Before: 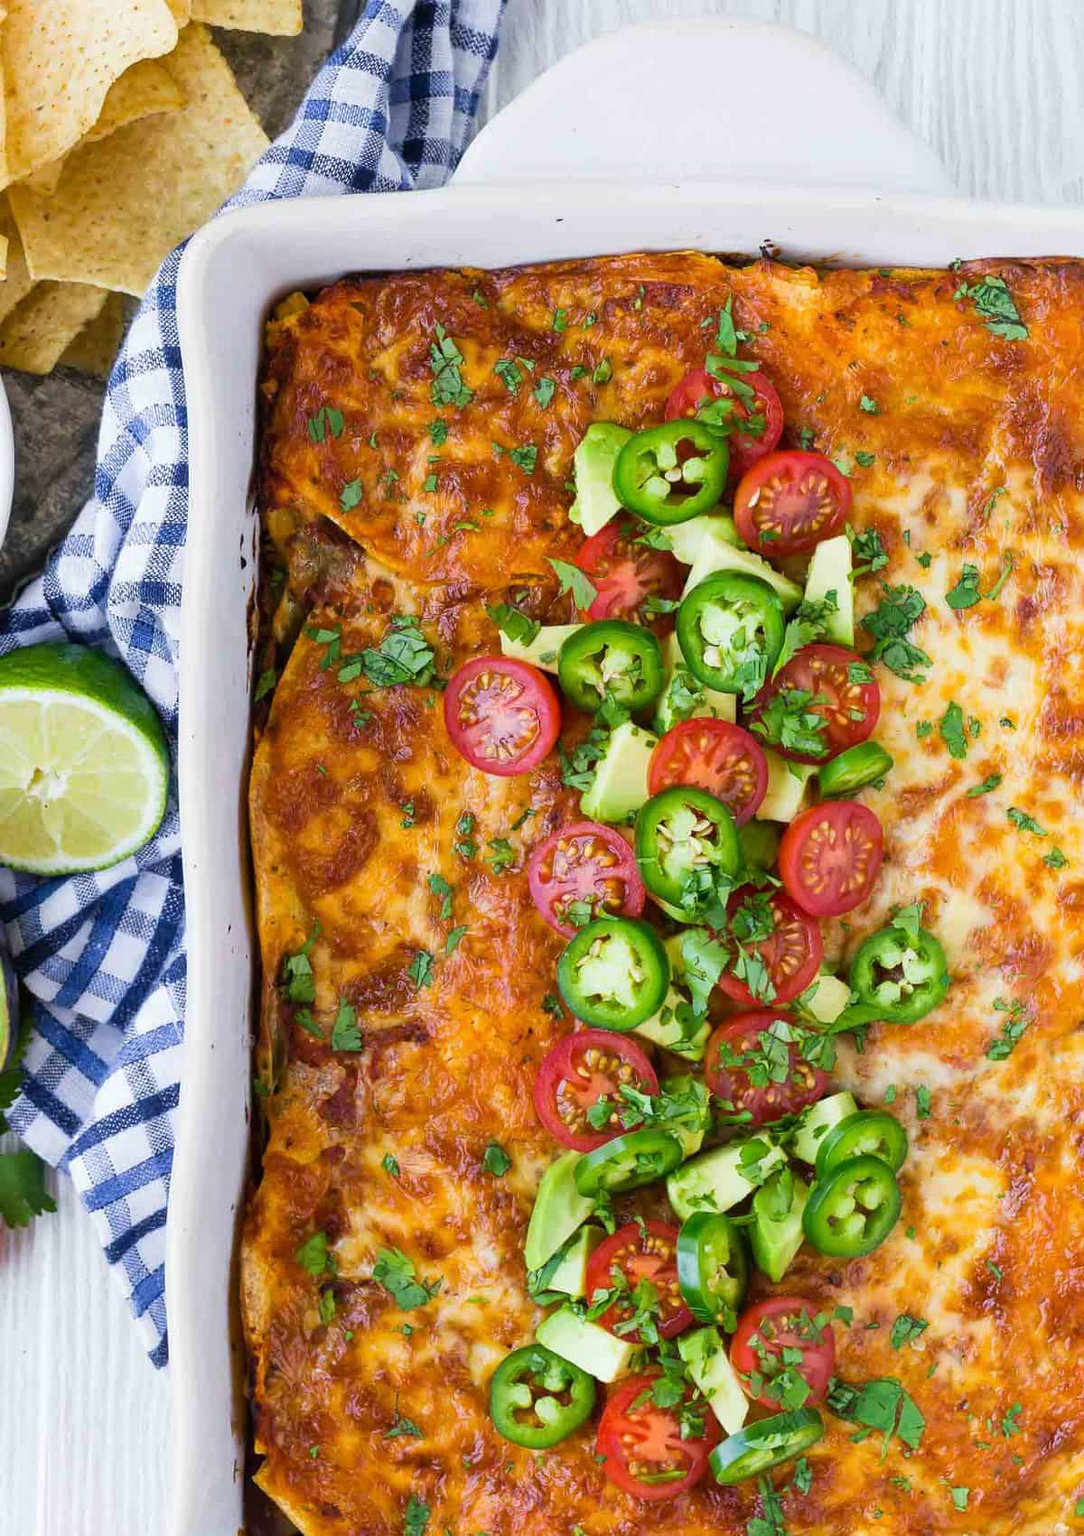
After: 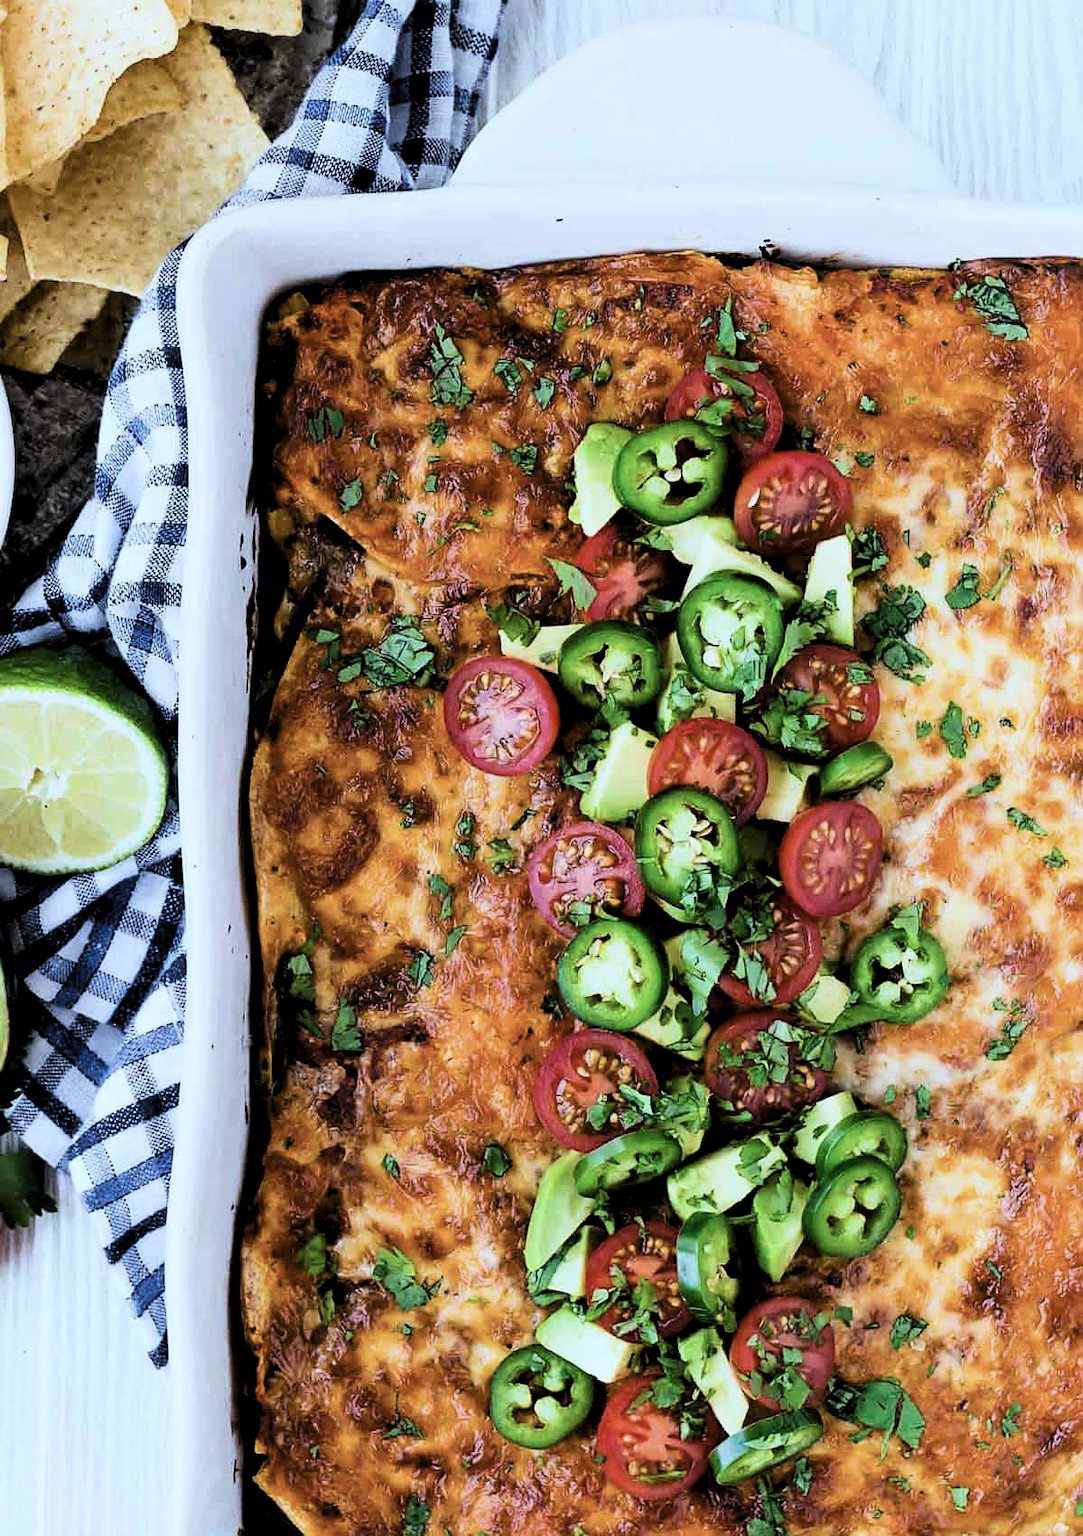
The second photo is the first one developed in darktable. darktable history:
color correction: highlights a* -3.83, highlights b* -10.72
levels: levels [0.116, 0.574, 1]
filmic rgb: black relative exposure -5.34 EV, white relative exposure 2.85 EV, dynamic range scaling -37.82%, hardness 3.99, contrast 1.598, highlights saturation mix -1.01%, contrast in shadows safe
sharpen: amount 0.214
